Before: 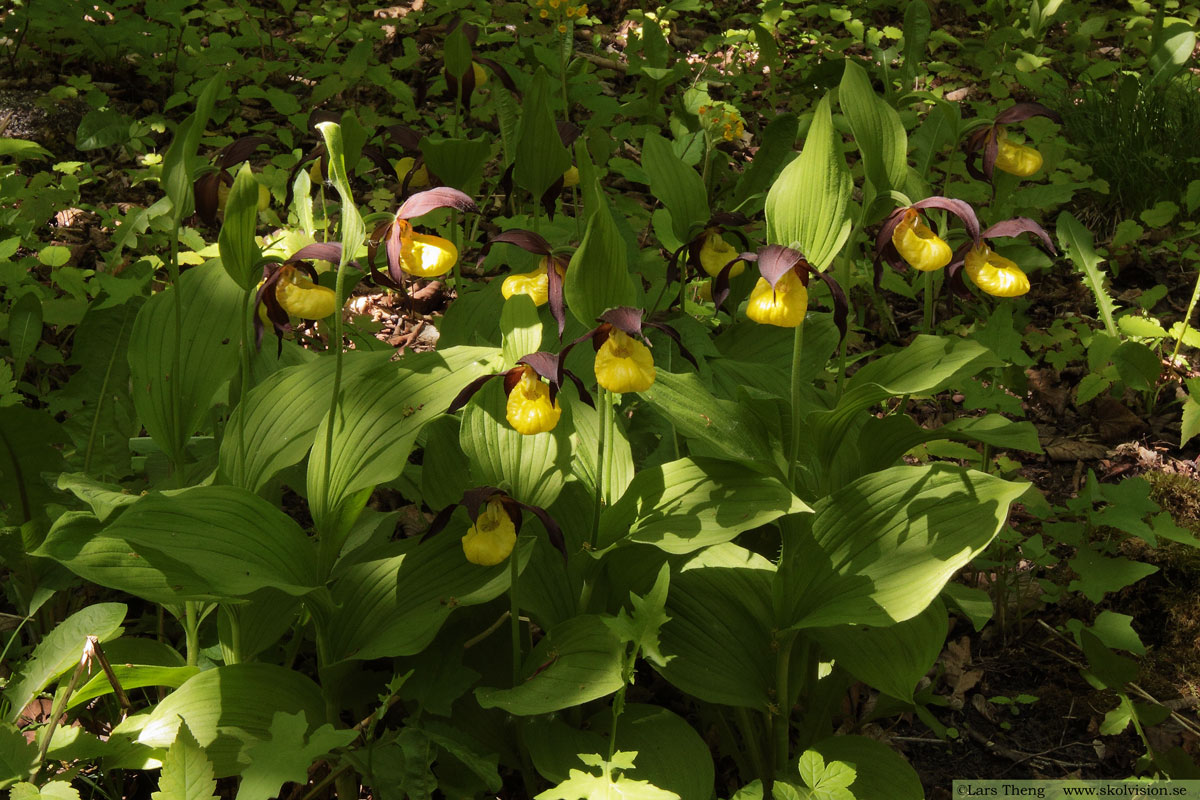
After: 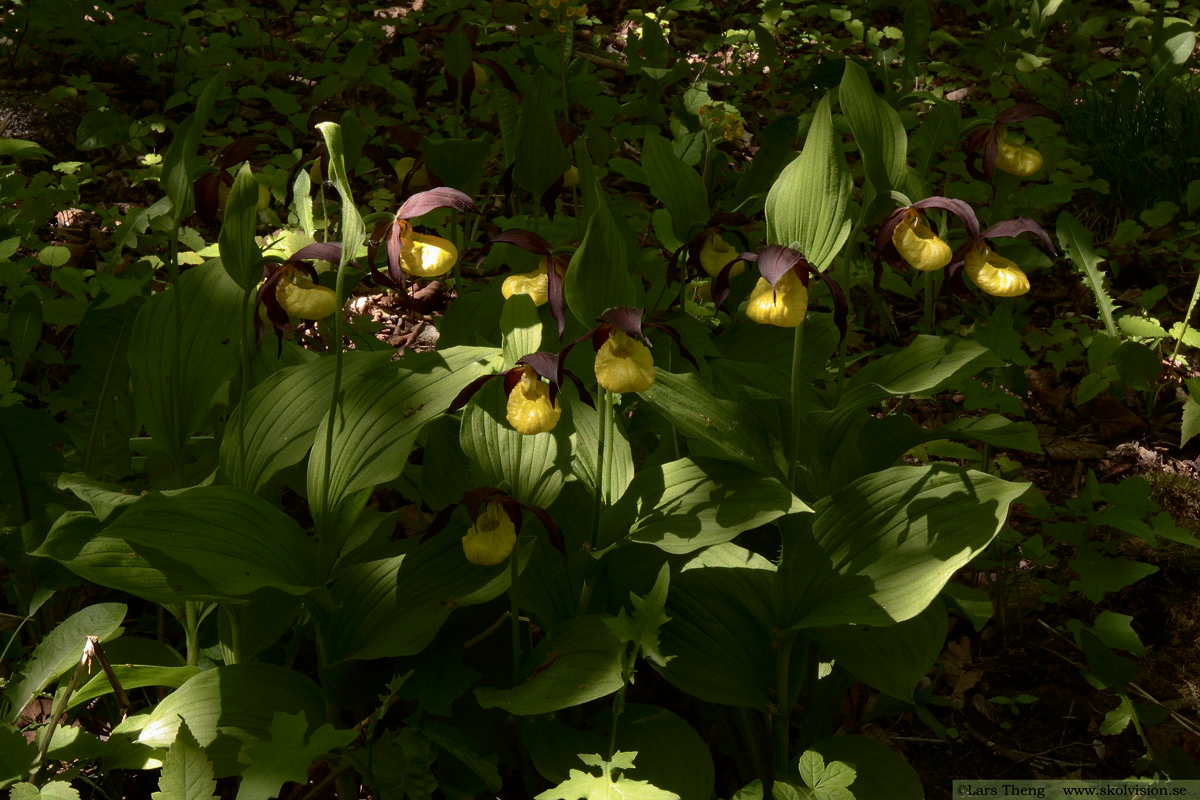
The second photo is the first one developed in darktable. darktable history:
base curve: curves: ch0 [(0, 0) (0.826, 0.587) (1, 1)], preserve colors none
contrast brightness saturation: contrast 0.27
